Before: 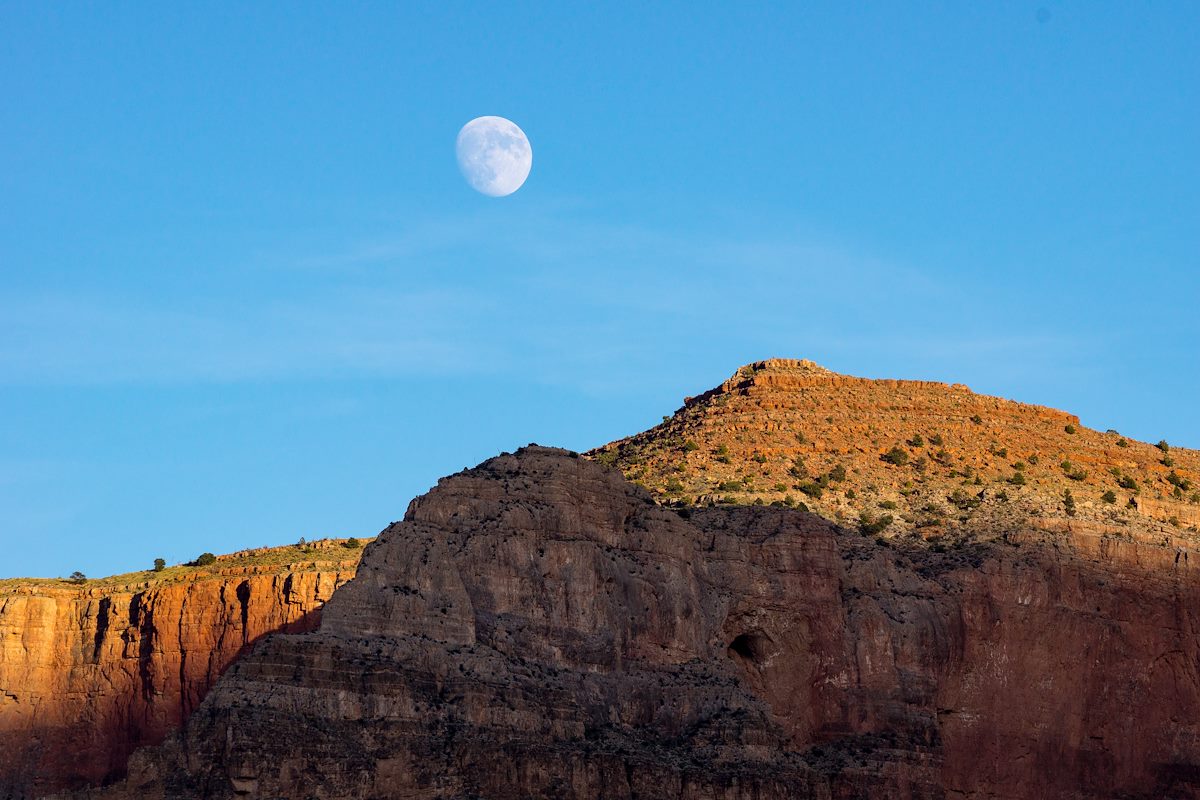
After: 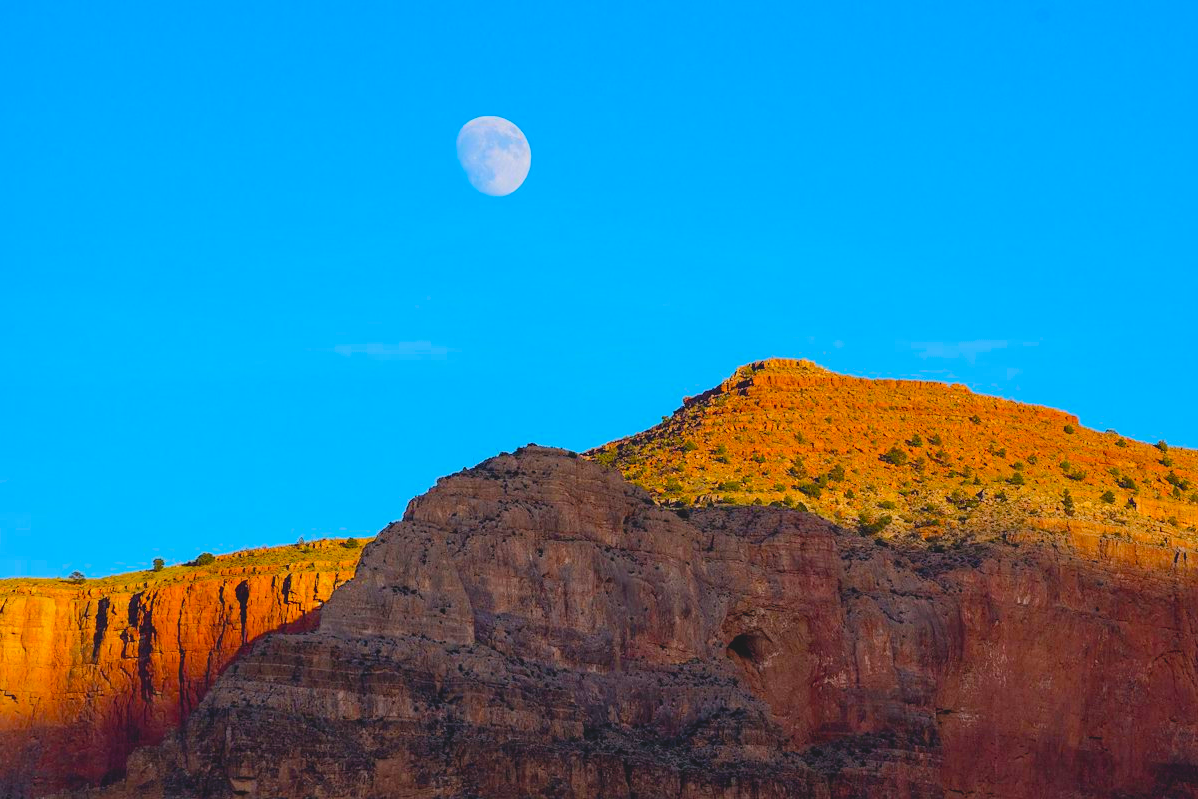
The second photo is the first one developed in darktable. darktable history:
crop and rotate: left 0.126%
color balance rgb: perceptual saturation grading › global saturation 25%, perceptual brilliance grading › mid-tones 10%, perceptual brilliance grading › shadows 15%, global vibrance 20%
contrast brightness saturation: contrast -0.19, saturation 0.19
